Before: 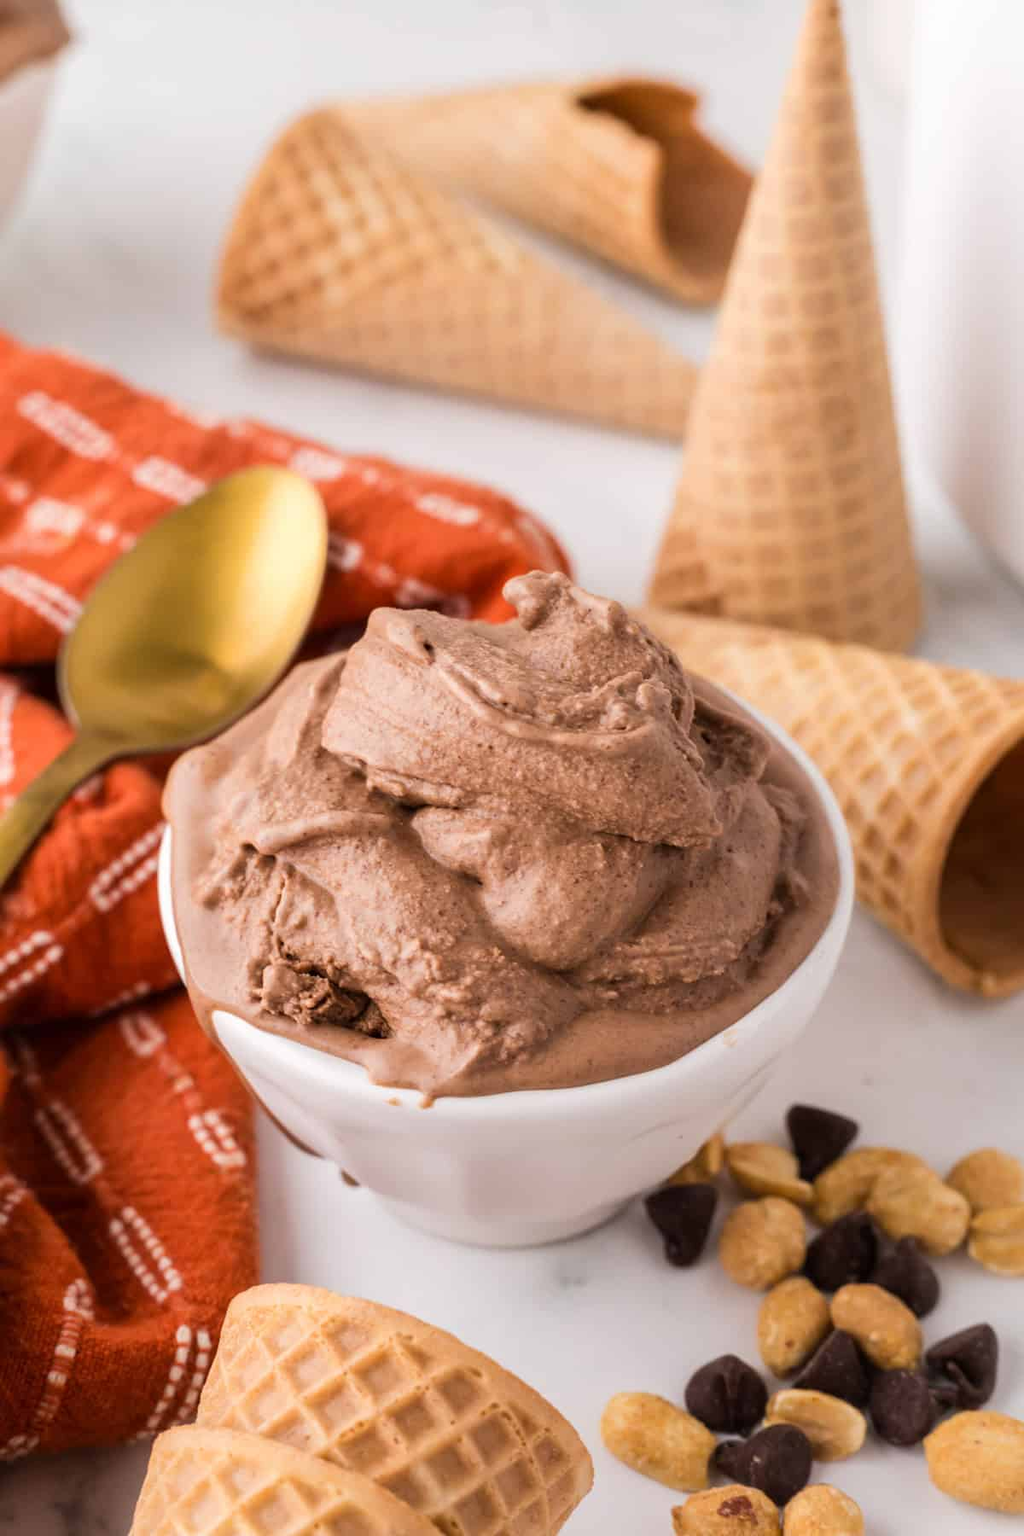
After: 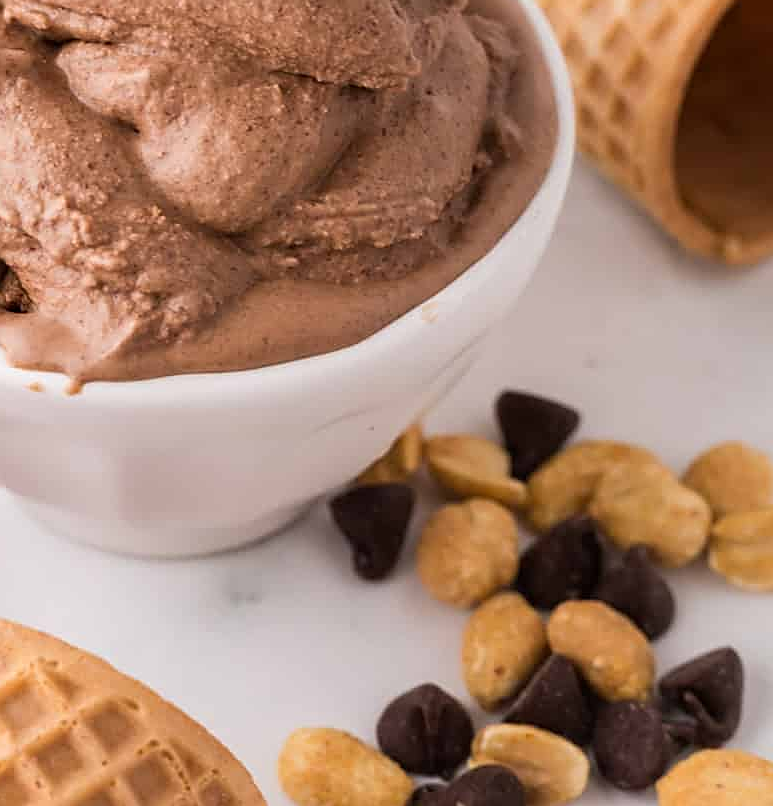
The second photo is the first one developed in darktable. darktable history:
sharpen: on, module defaults
crop and rotate: left 35.509%, top 50.238%, bottom 4.934%
